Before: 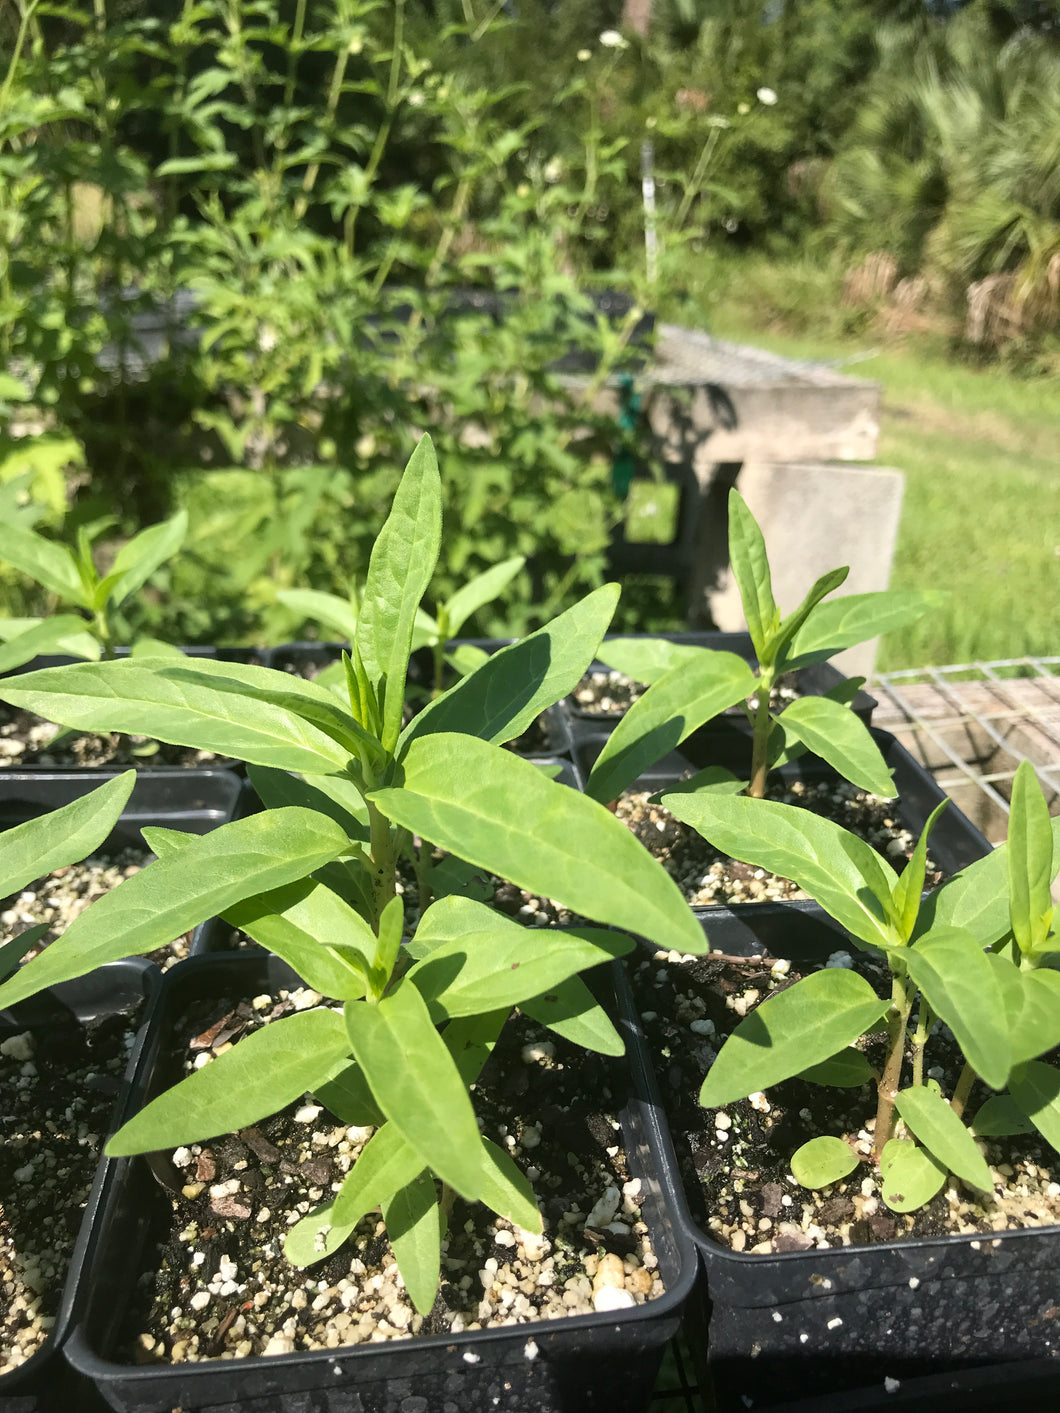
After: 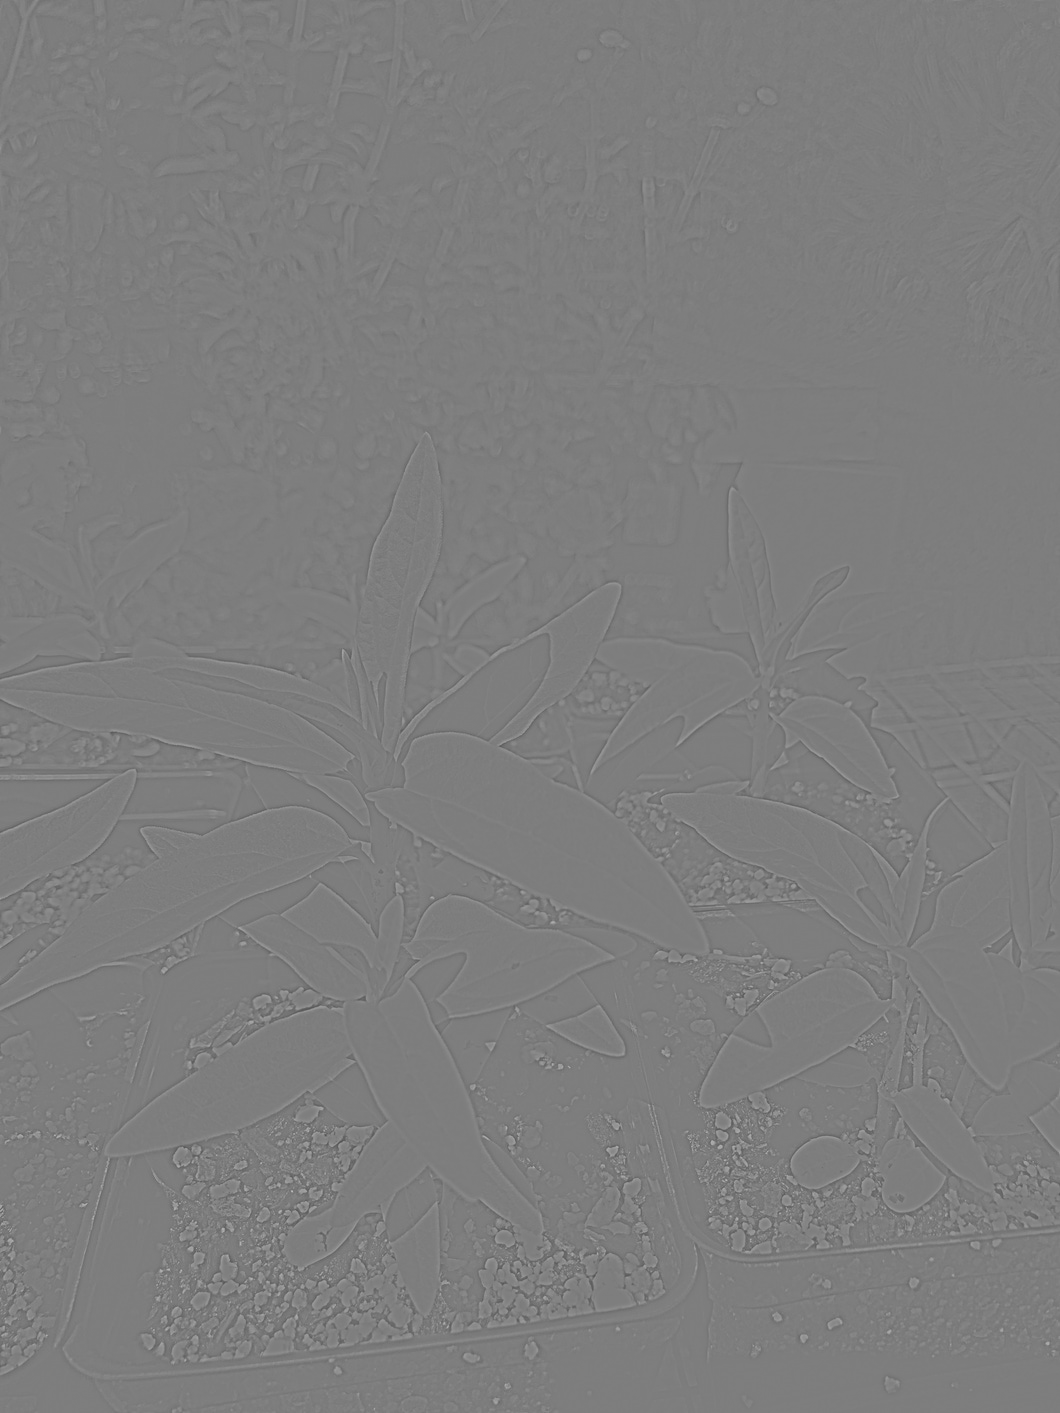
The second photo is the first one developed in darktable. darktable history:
contrast brightness saturation: contrast -0.15, brightness 0.05, saturation -0.12
color balance rgb: linear chroma grading › global chroma 9%, perceptual saturation grading › global saturation 36%, perceptual saturation grading › shadows 35%, perceptual brilliance grading › global brilliance 15%, perceptual brilliance grading › shadows -35%, global vibrance 15%
graduated density: rotation 5.63°, offset 76.9
highpass: sharpness 5.84%, contrast boost 8.44%
